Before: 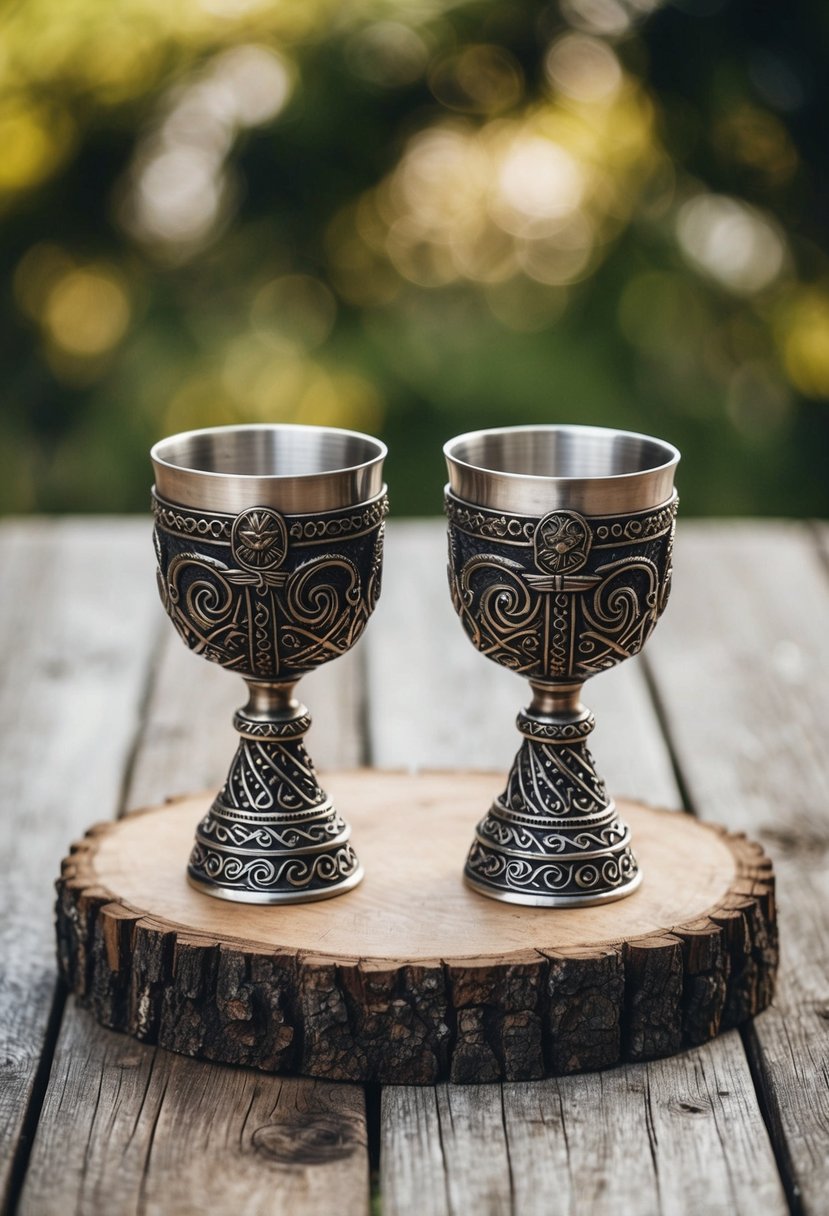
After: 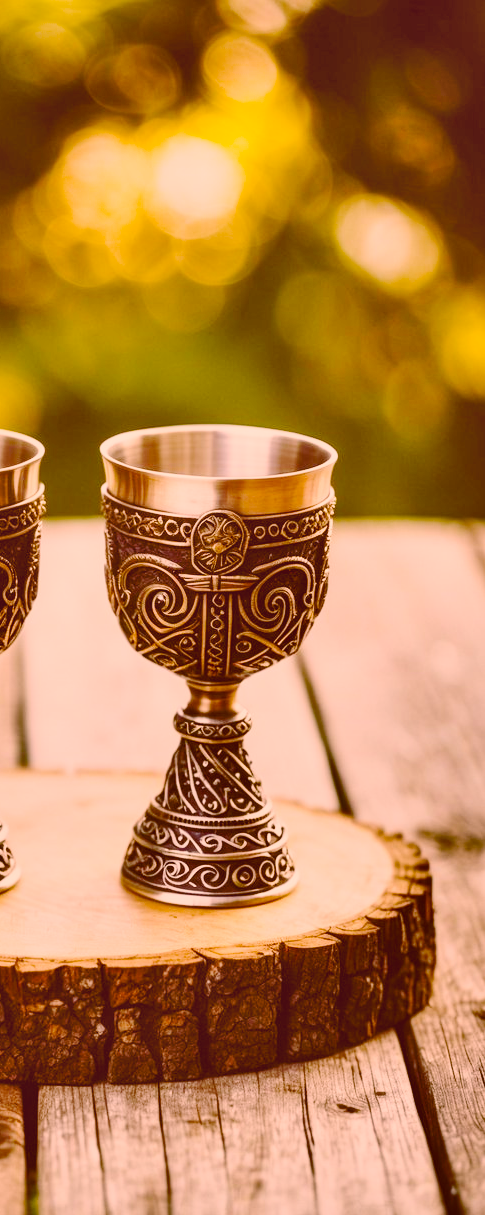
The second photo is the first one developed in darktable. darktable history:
base curve: curves: ch0 [(0, 0.007) (0.028, 0.063) (0.121, 0.311) (0.46, 0.743) (0.859, 0.957) (1, 1)], preserve colors none
color balance rgb: perceptual saturation grading › global saturation 30%, global vibrance 30%
shadows and highlights: white point adjustment -3.64, highlights -63.34, highlights color adjustment 42%, soften with gaussian
color correction: highlights a* 21.88, highlights b* 22.25
crop: left 41.402%
contrast brightness saturation: contrast 0.05, brightness 0.06, saturation 0.01
color balance: lift [1, 1.011, 0.999, 0.989], gamma [1.109, 1.045, 1.039, 0.955], gain [0.917, 0.936, 0.952, 1.064], contrast 2.32%, contrast fulcrum 19%, output saturation 101%
